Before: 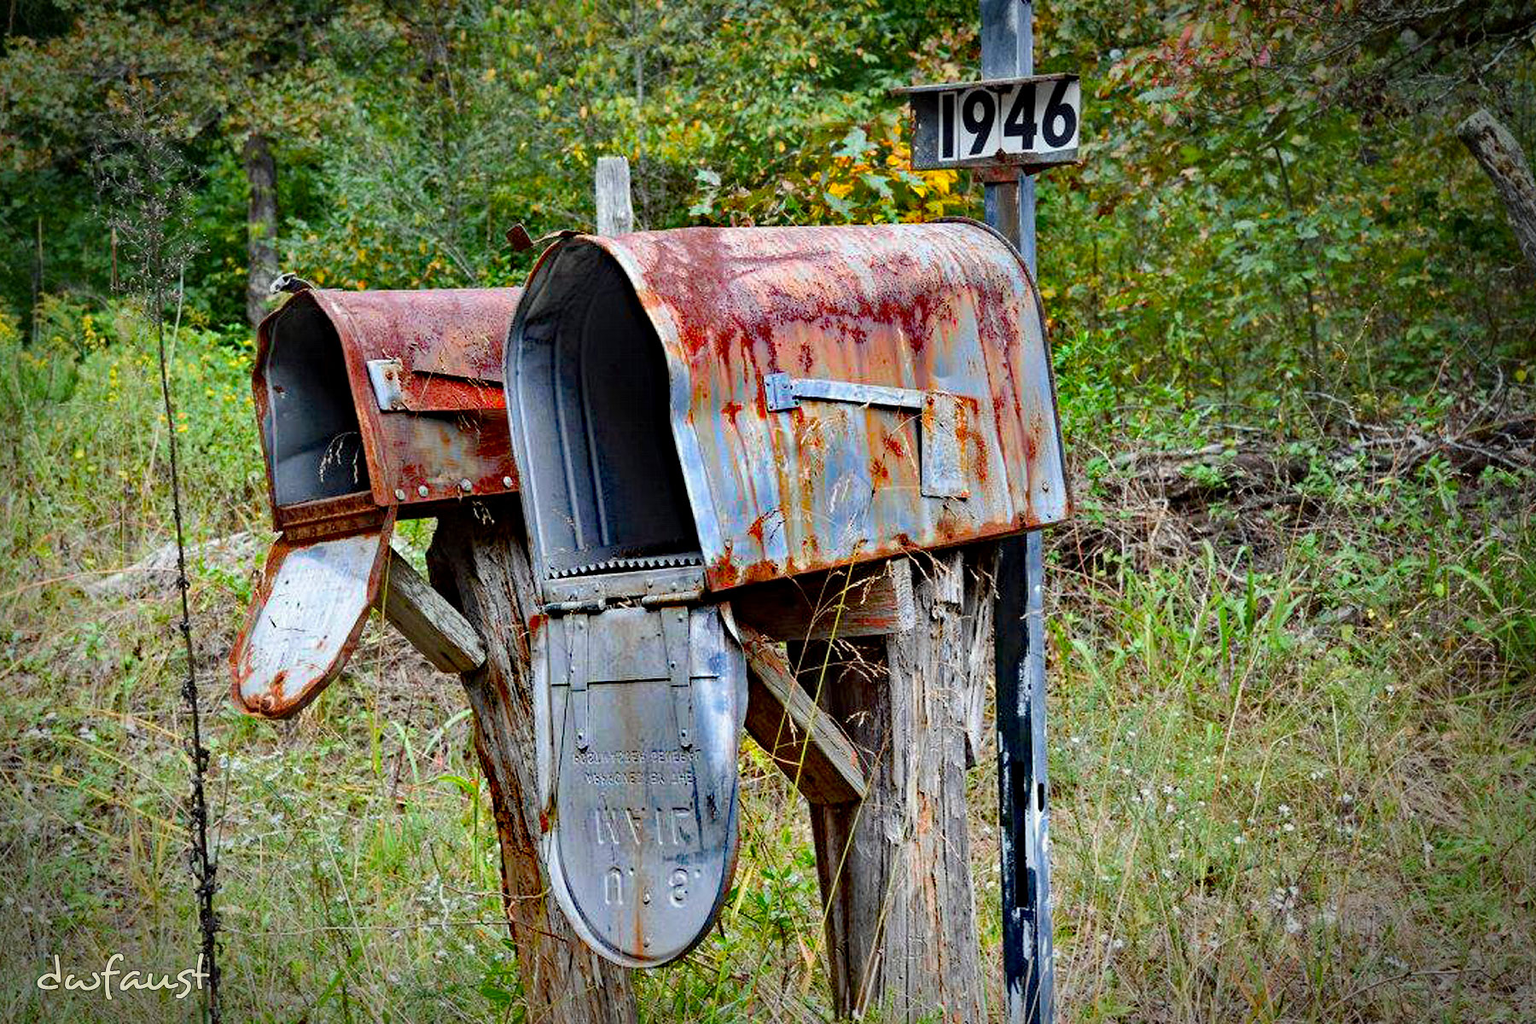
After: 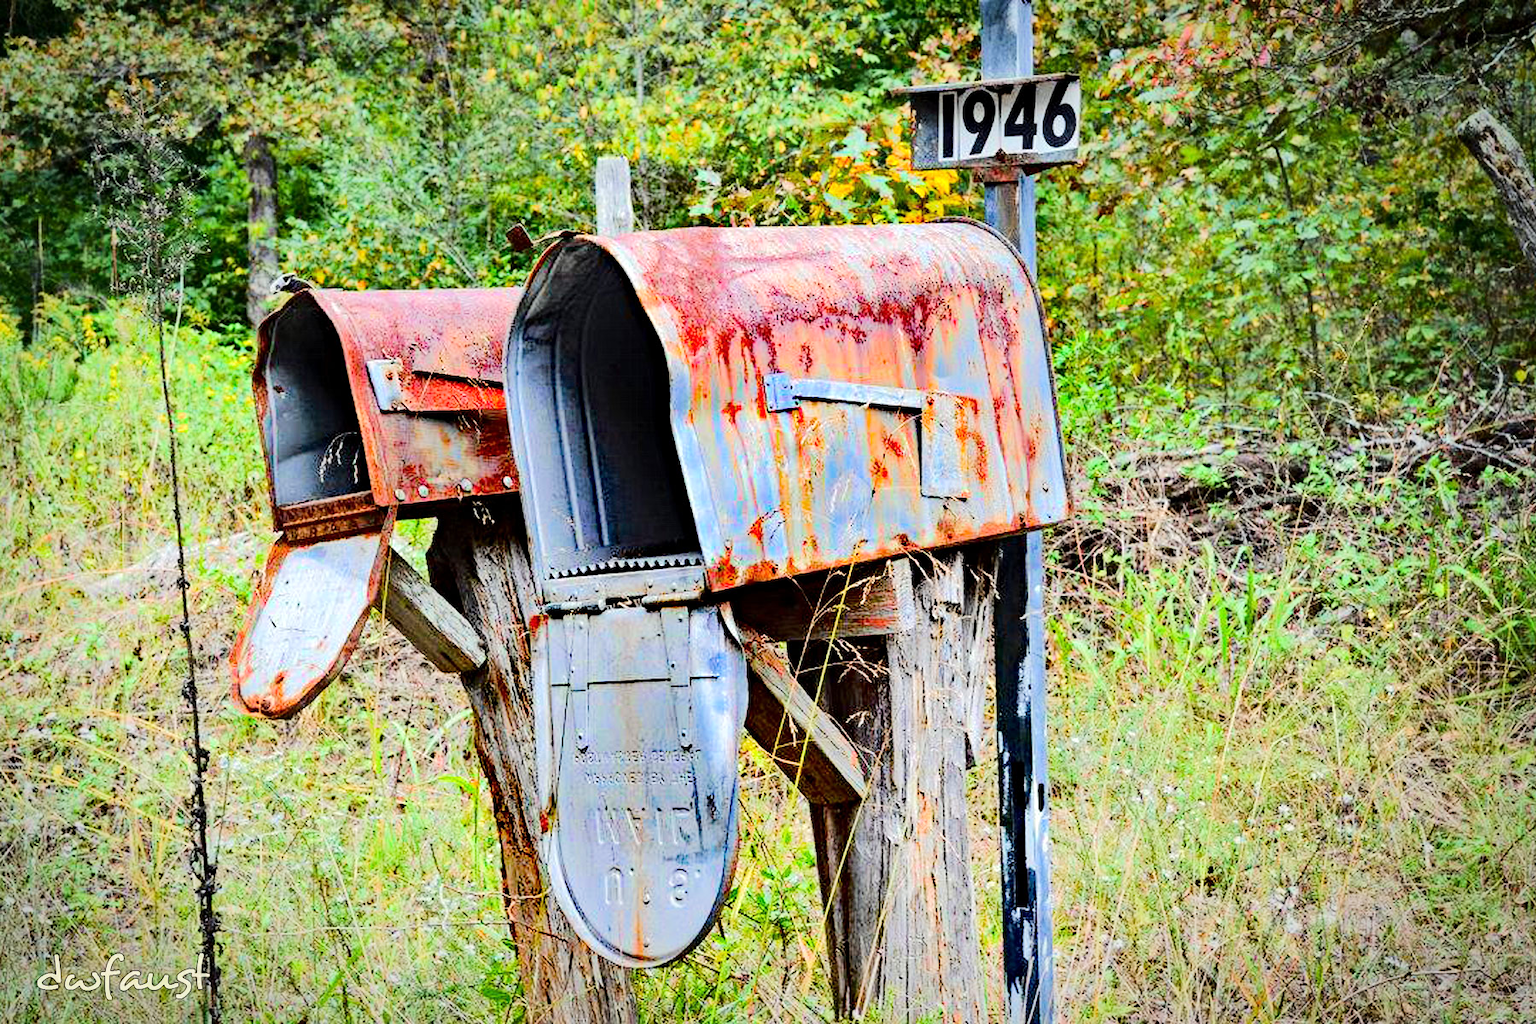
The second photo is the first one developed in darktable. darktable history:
tone equalizer: -7 EV 0.164 EV, -6 EV 0.583 EV, -5 EV 1.19 EV, -4 EV 1.36 EV, -3 EV 1.18 EV, -2 EV 0.6 EV, -1 EV 0.164 EV, edges refinement/feathering 500, mask exposure compensation -1.57 EV, preserve details no
